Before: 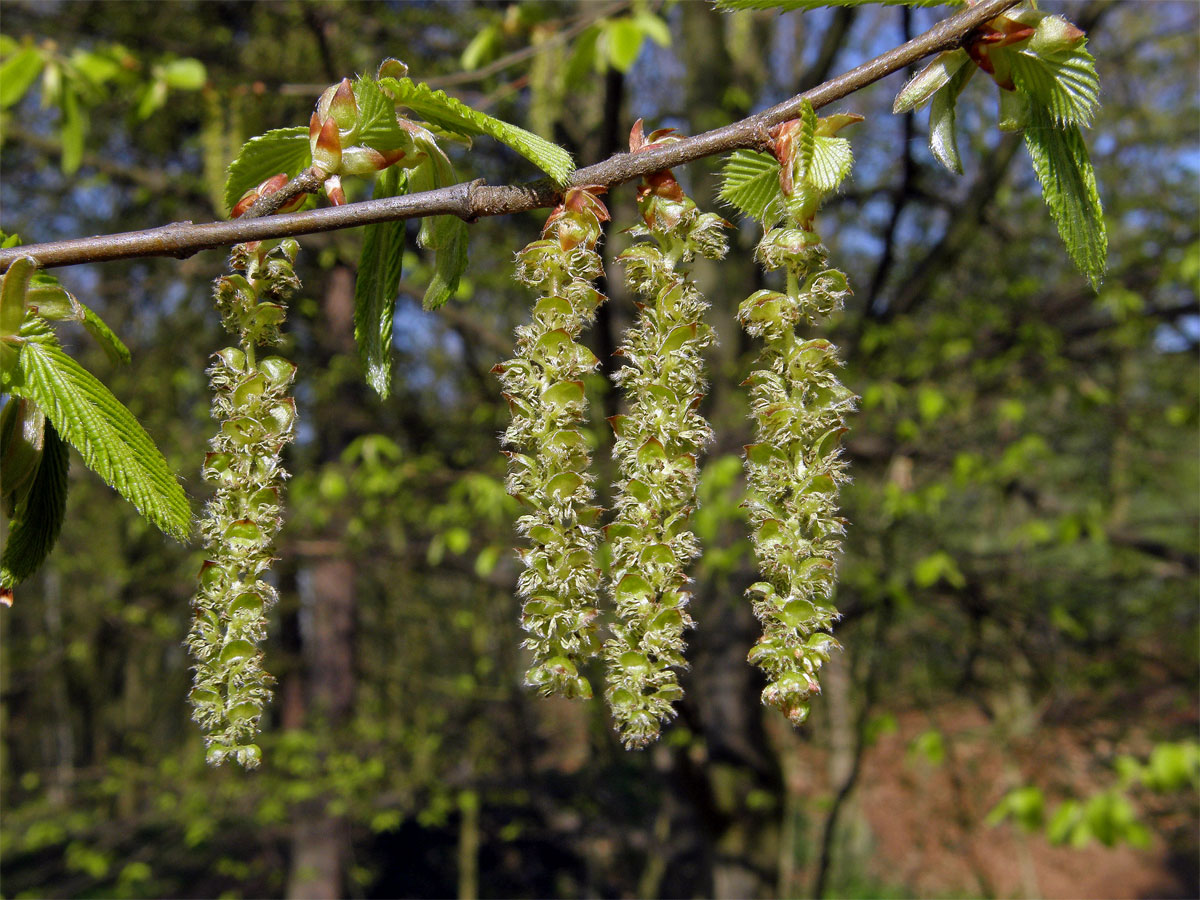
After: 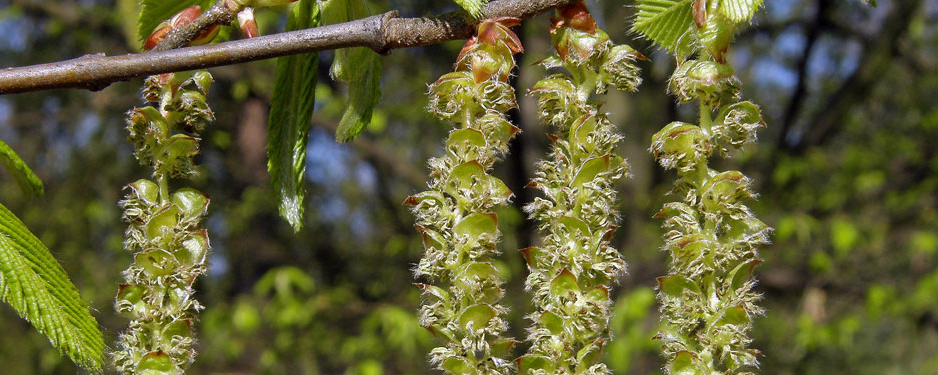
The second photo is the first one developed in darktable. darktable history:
crop: left 7.281%, top 18.733%, right 14.488%, bottom 39.525%
